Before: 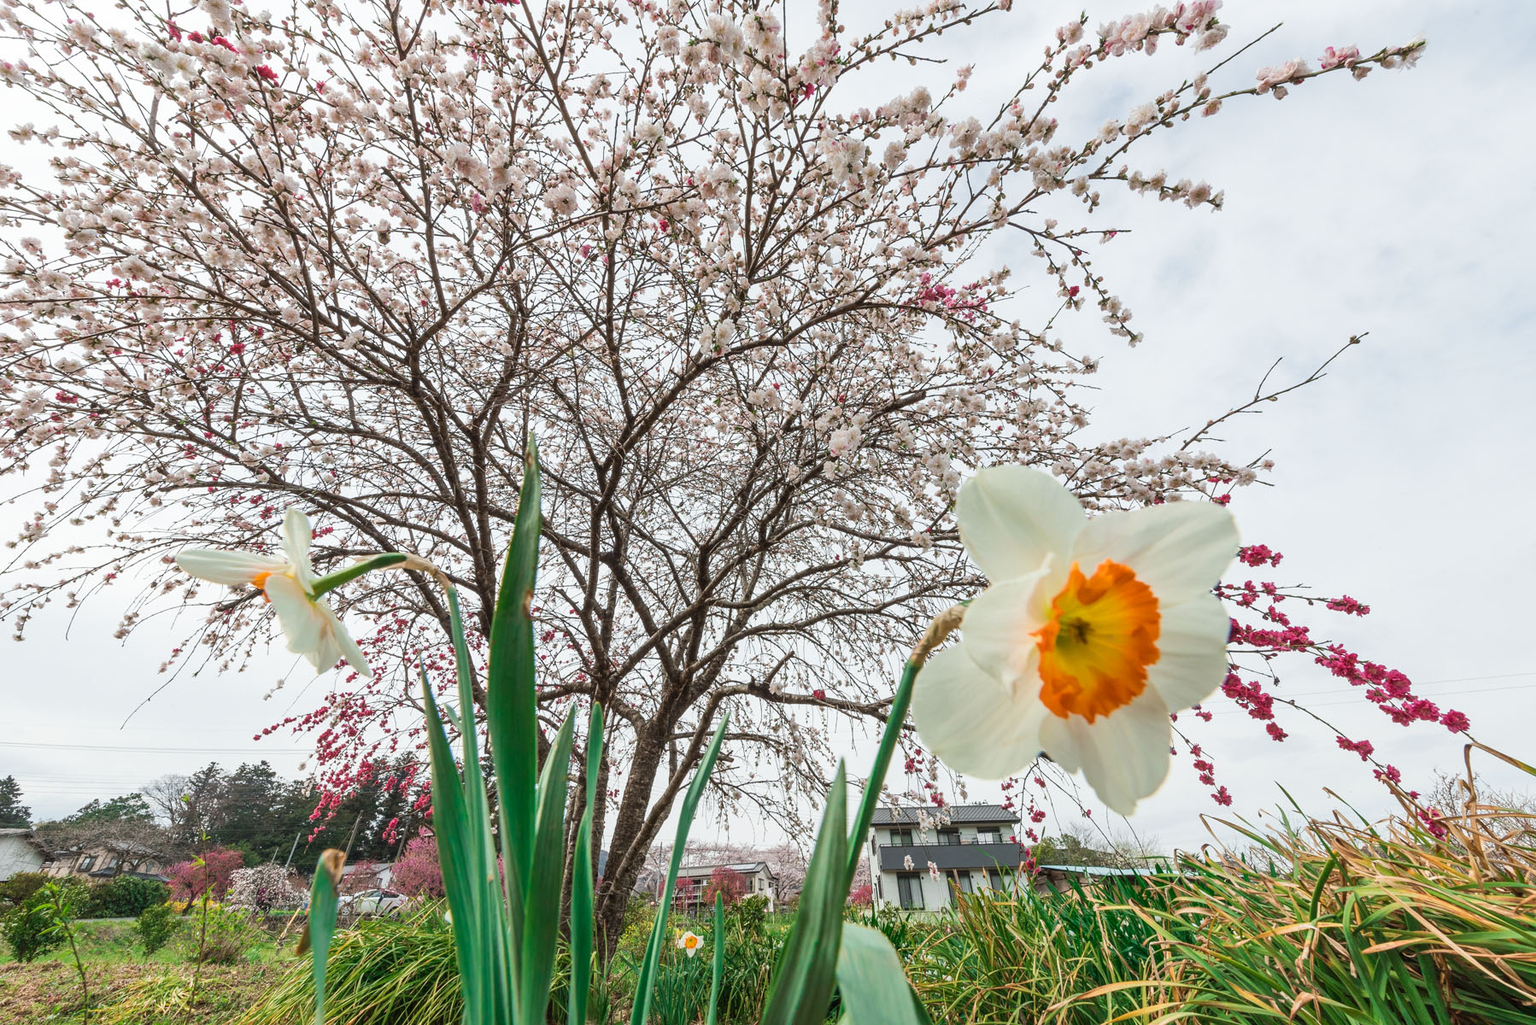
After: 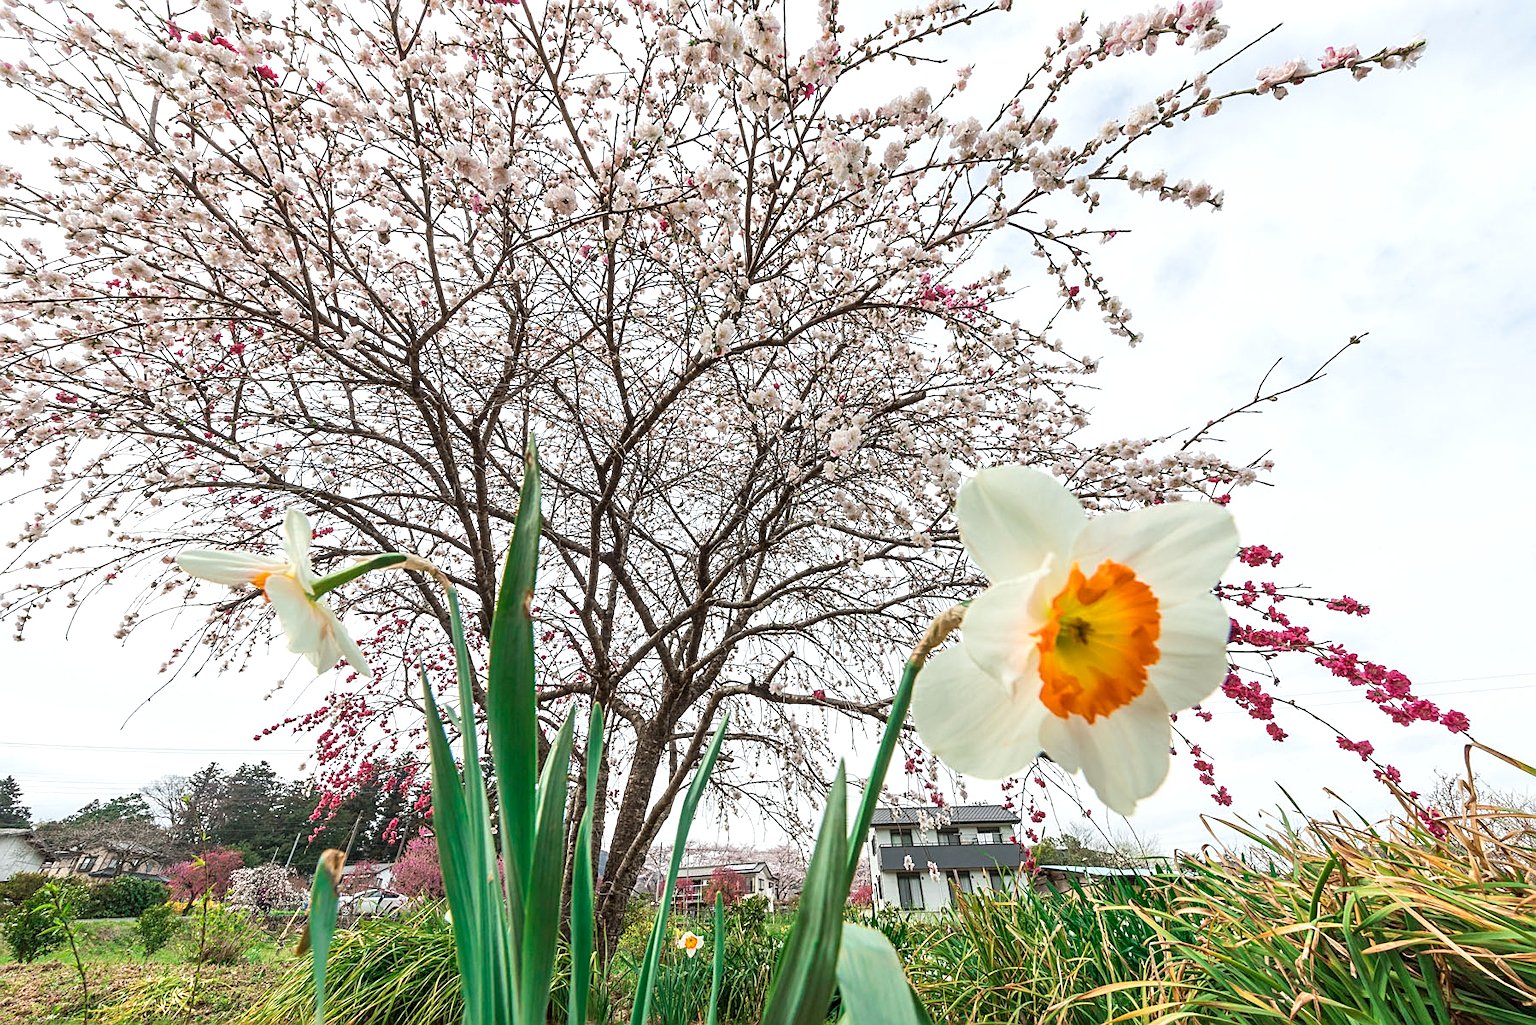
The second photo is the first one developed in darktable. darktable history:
sharpen: on, module defaults
tone equalizer: on, module defaults
exposure: black level correction 0.001, exposure 0.3 EV, compensate highlight preservation false
